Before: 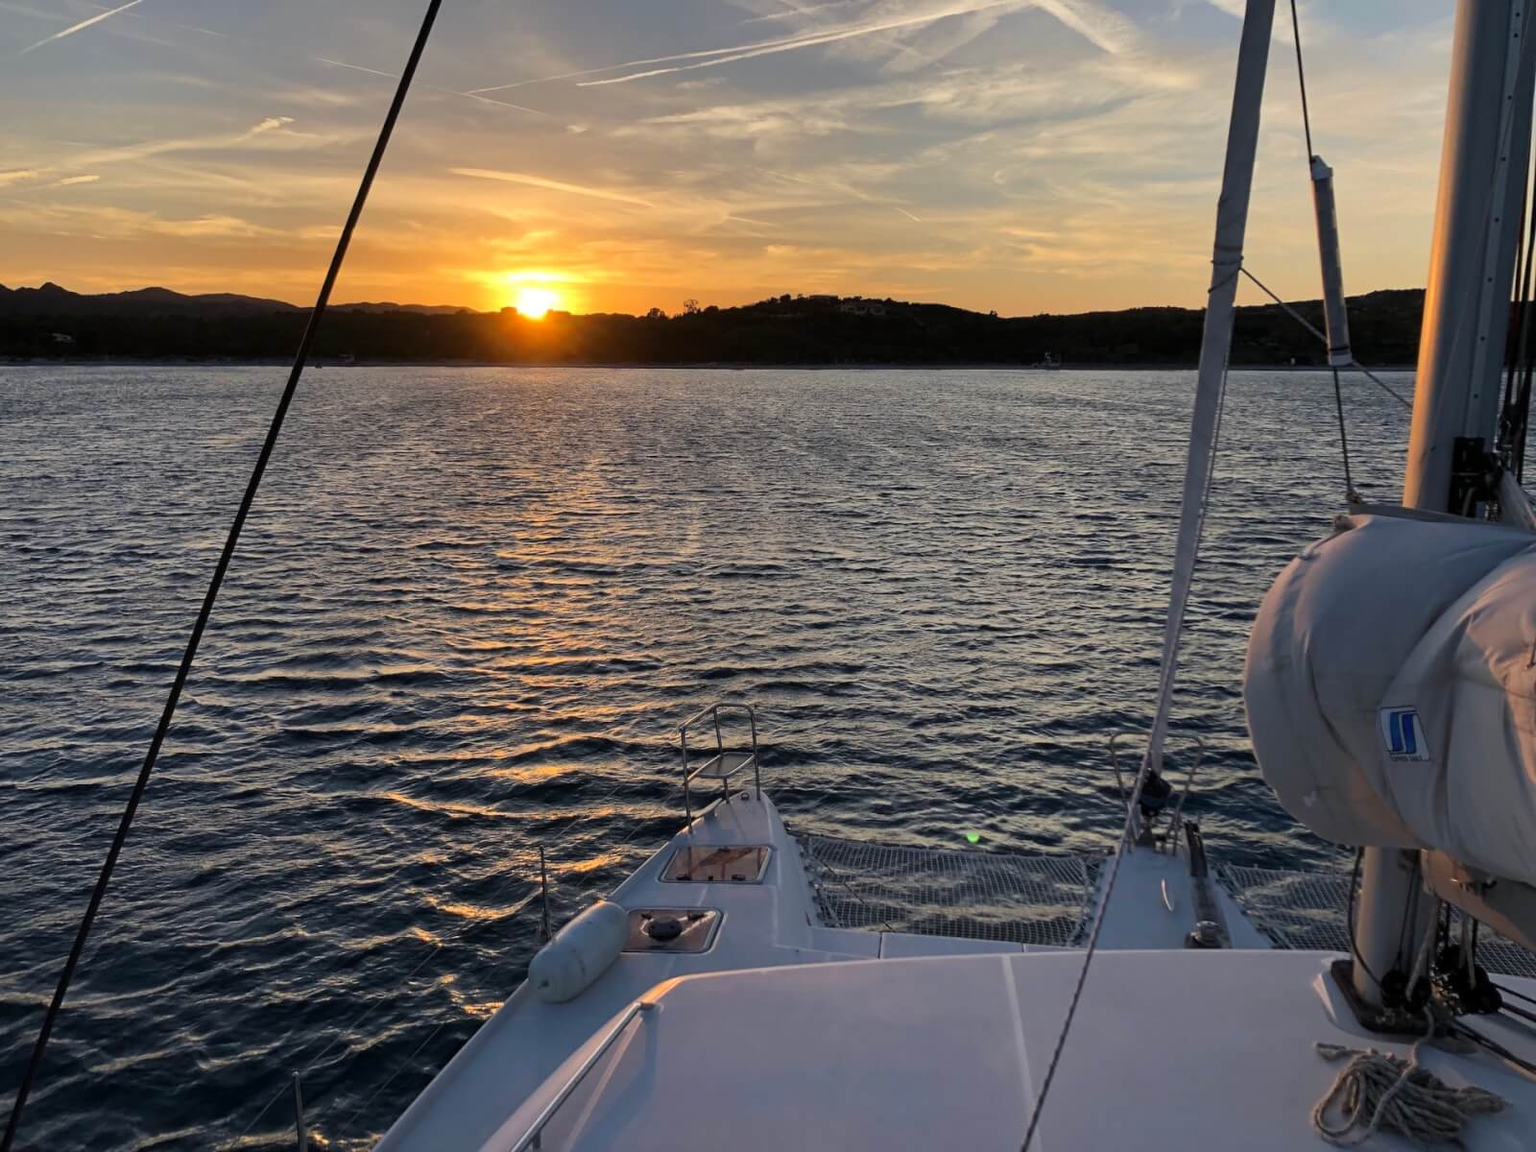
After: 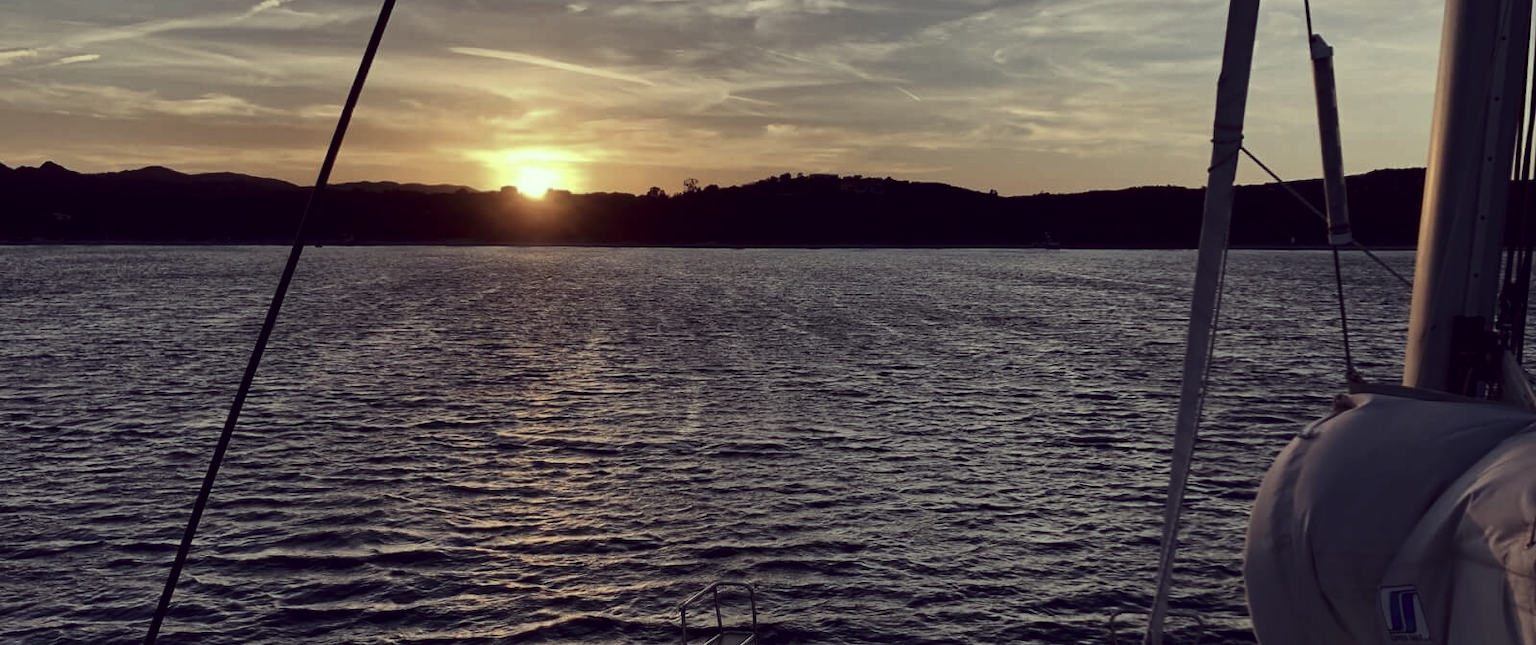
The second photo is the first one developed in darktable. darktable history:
color correction: highlights a* -20.77, highlights b* 20.87, shadows a* 19.96, shadows b* -21.07, saturation 0.39
contrast brightness saturation: contrast 0.104, brightness -0.28, saturation 0.141
crop and rotate: top 10.513%, bottom 33.475%
tone equalizer: smoothing diameter 24.79%, edges refinement/feathering 11.7, preserve details guided filter
